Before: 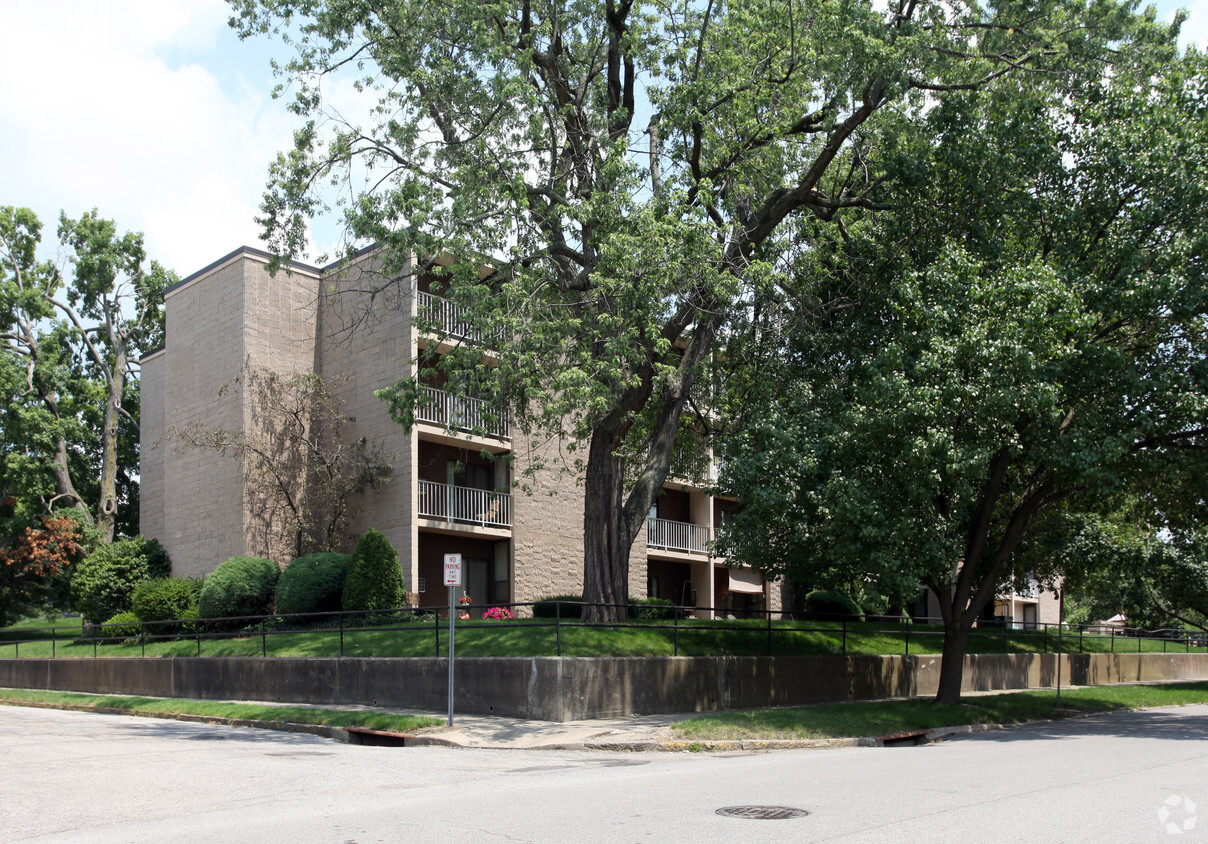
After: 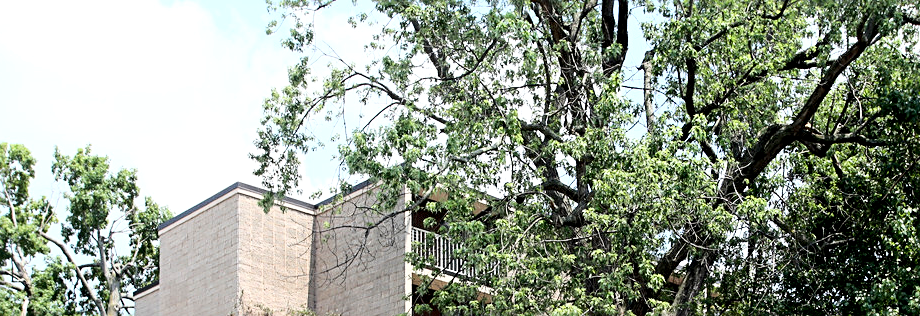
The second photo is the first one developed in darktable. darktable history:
sharpen: on, module defaults
local contrast: highlights 106%, shadows 101%, detail 119%, midtone range 0.2
exposure: black level correction 0.009, compensate highlight preservation false
crop: left 0.526%, top 7.649%, right 23.237%, bottom 54.818%
base curve: curves: ch0 [(0, 0) (0.028, 0.03) (0.121, 0.232) (0.46, 0.748) (0.859, 0.968) (1, 1)], exposure shift 0.01
